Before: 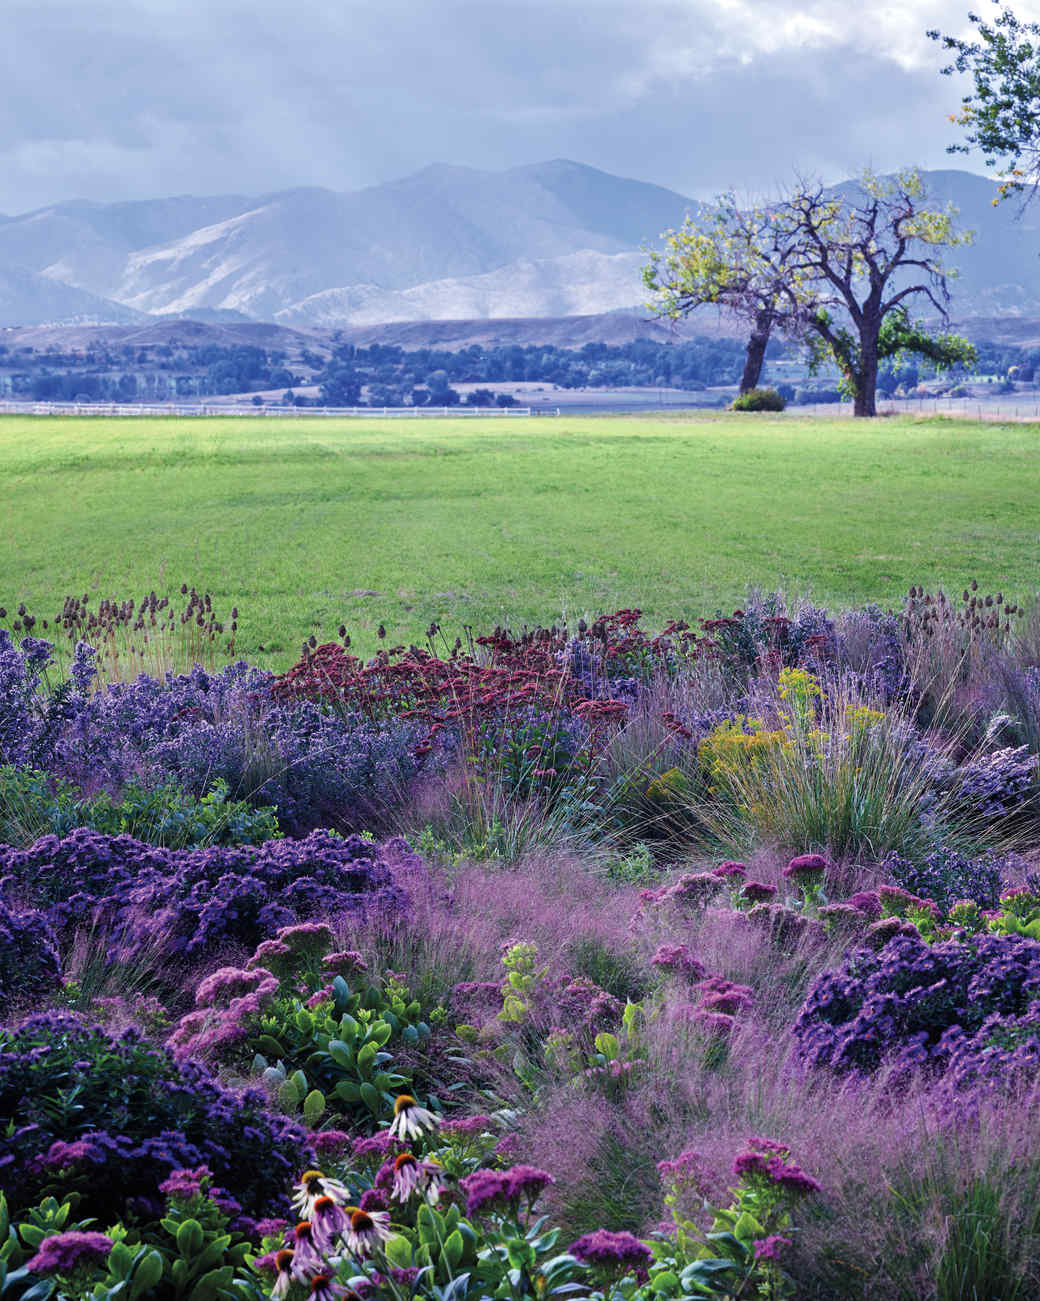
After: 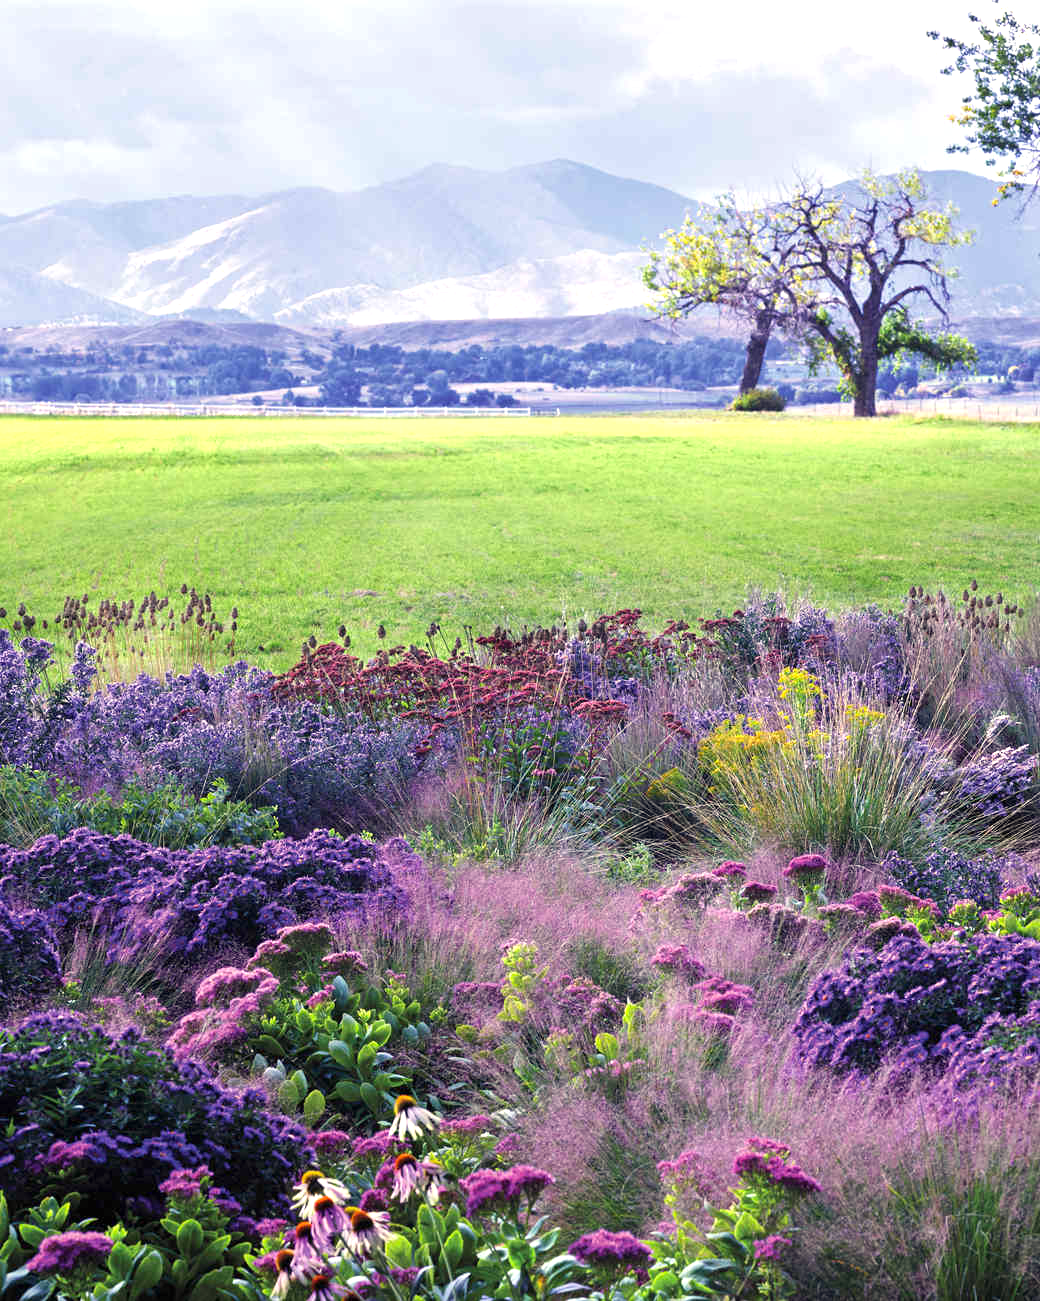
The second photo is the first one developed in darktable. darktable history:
color correction: highlights a* 1.29, highlights b* 17.12
exposure: exposure 0.782 EV, compensate exposure bias true, compensate highlight preservation false
